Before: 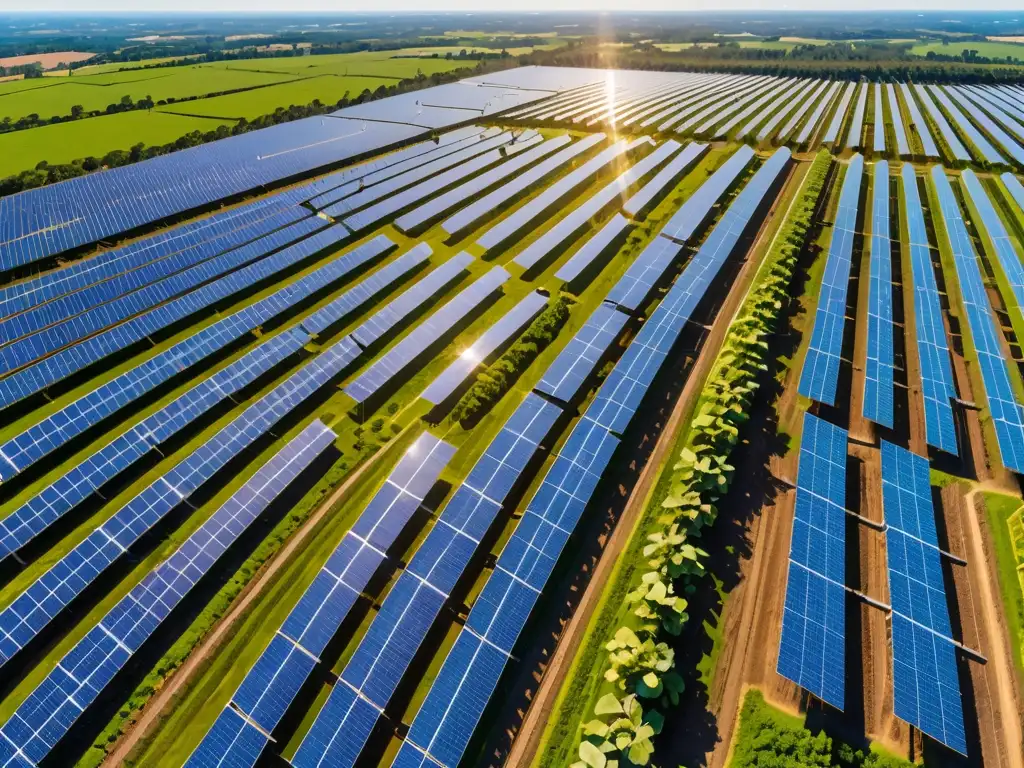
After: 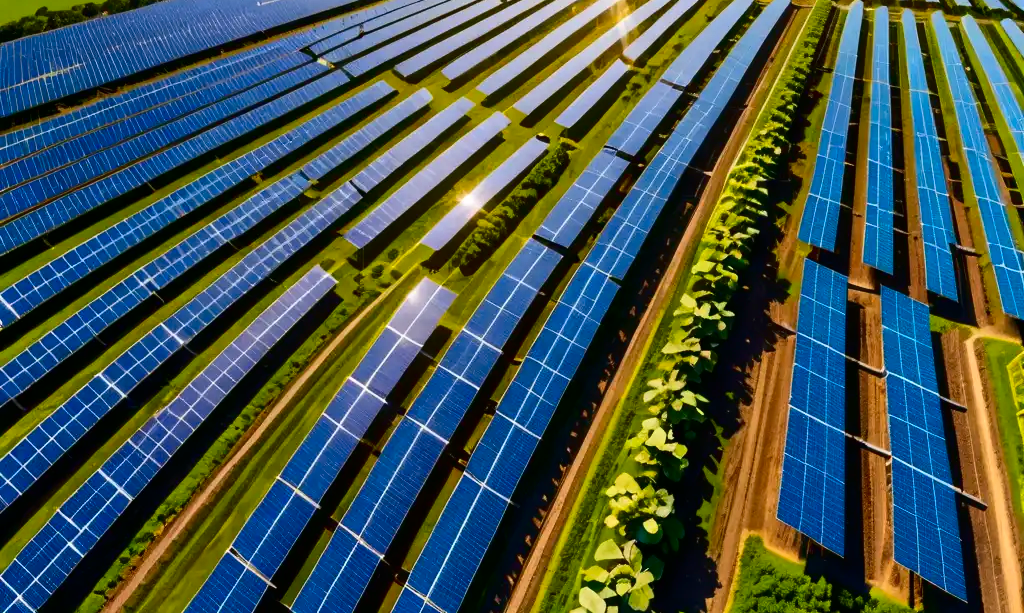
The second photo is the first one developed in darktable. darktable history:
crop and rotate: top 20.125%
contrast brightness saturation: contrast 0.189, brightness -0.106, saturation 0.21
